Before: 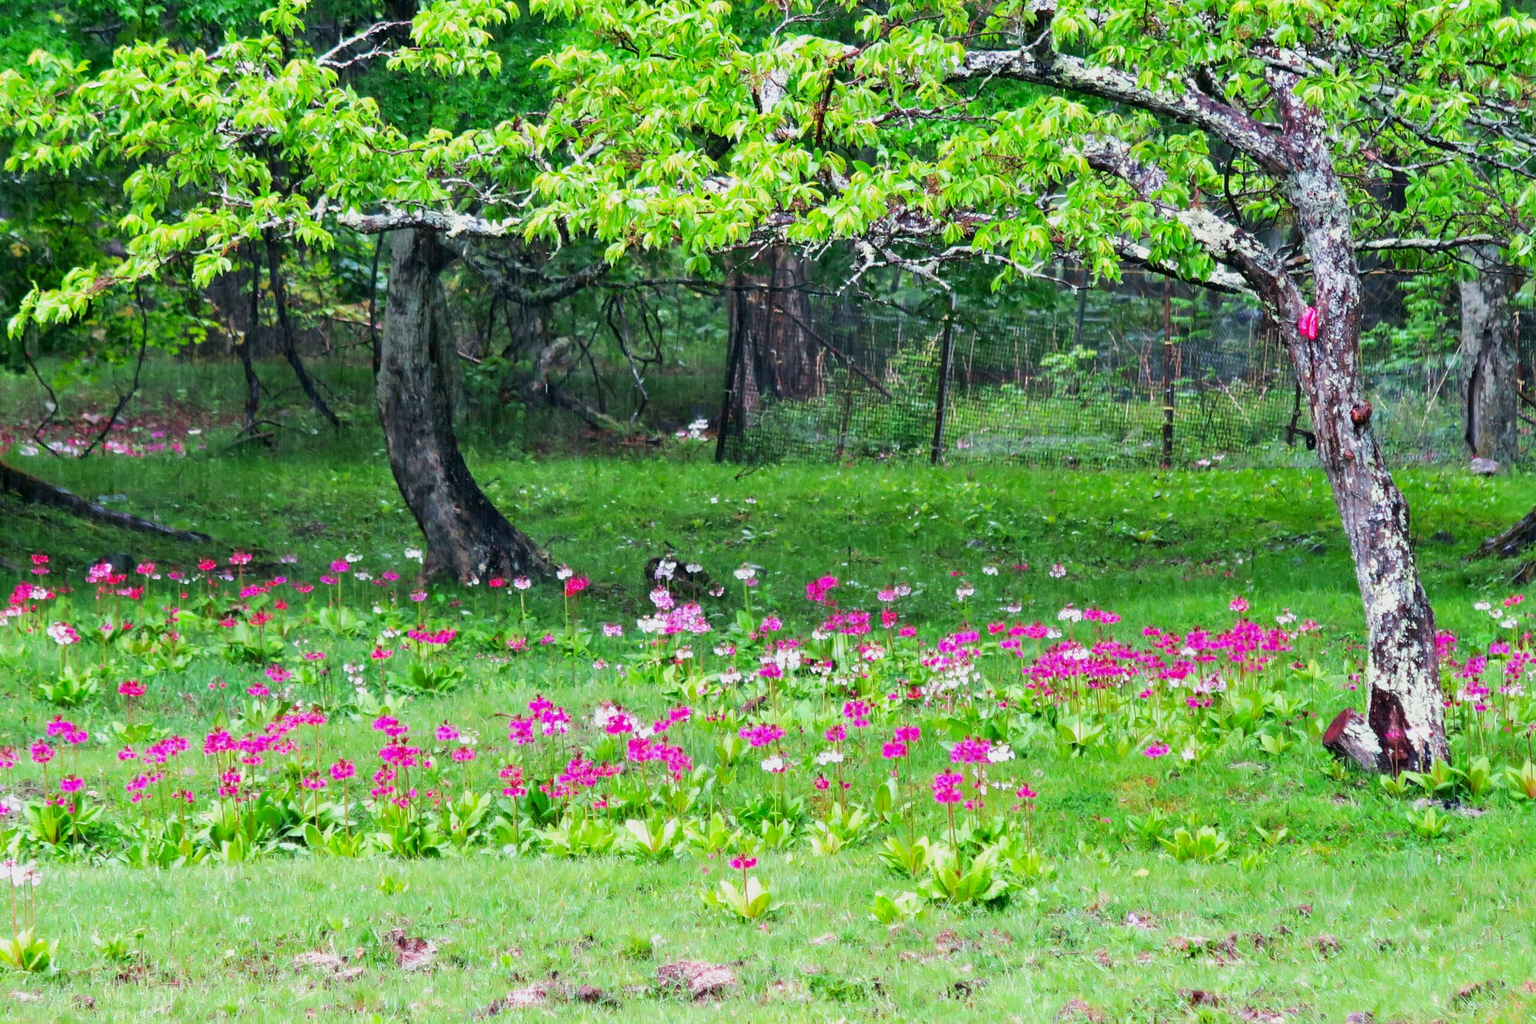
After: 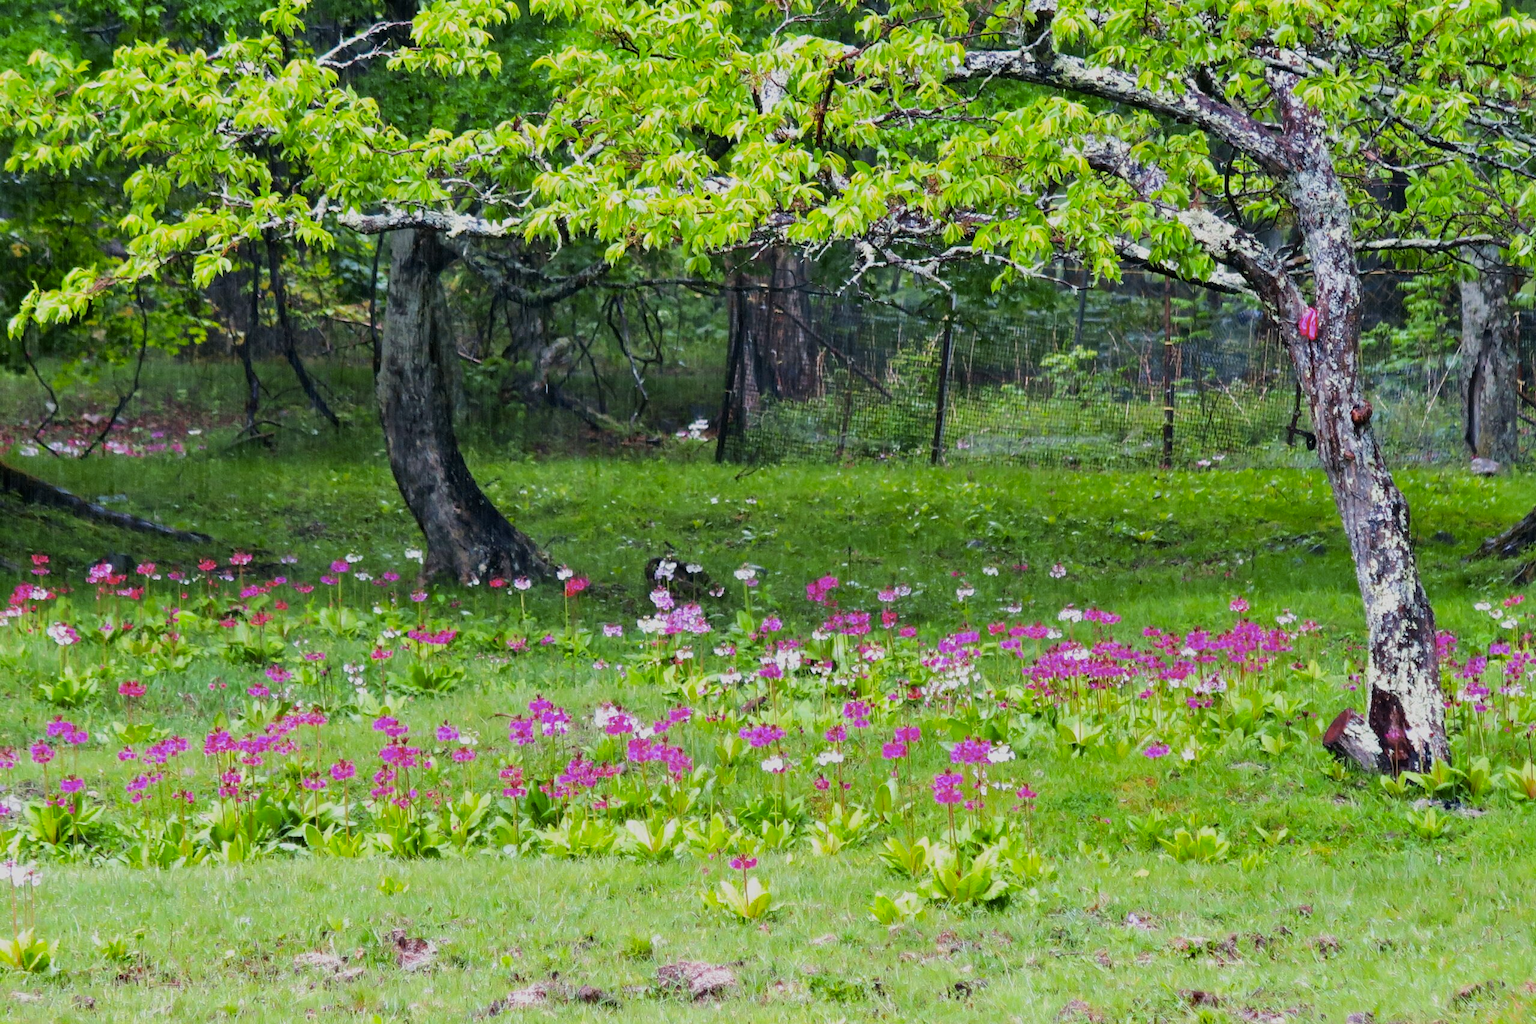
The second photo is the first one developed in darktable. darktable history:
exposure: exposure -0.293 EV, compensate highlight preservation false
color contrast: green-magenta contrast 0.8, blue-yellow contrast 1.1, unbound 0
